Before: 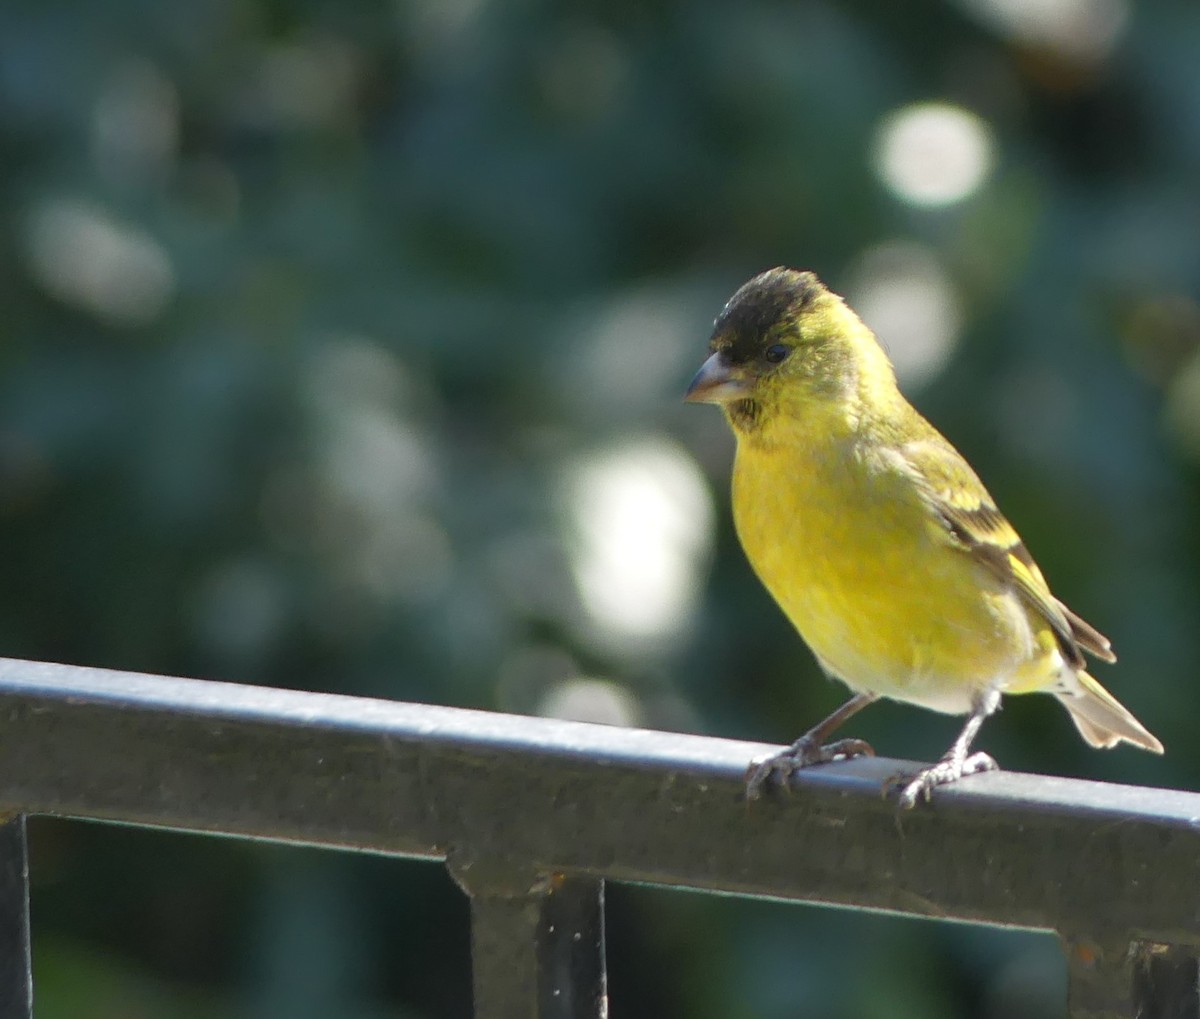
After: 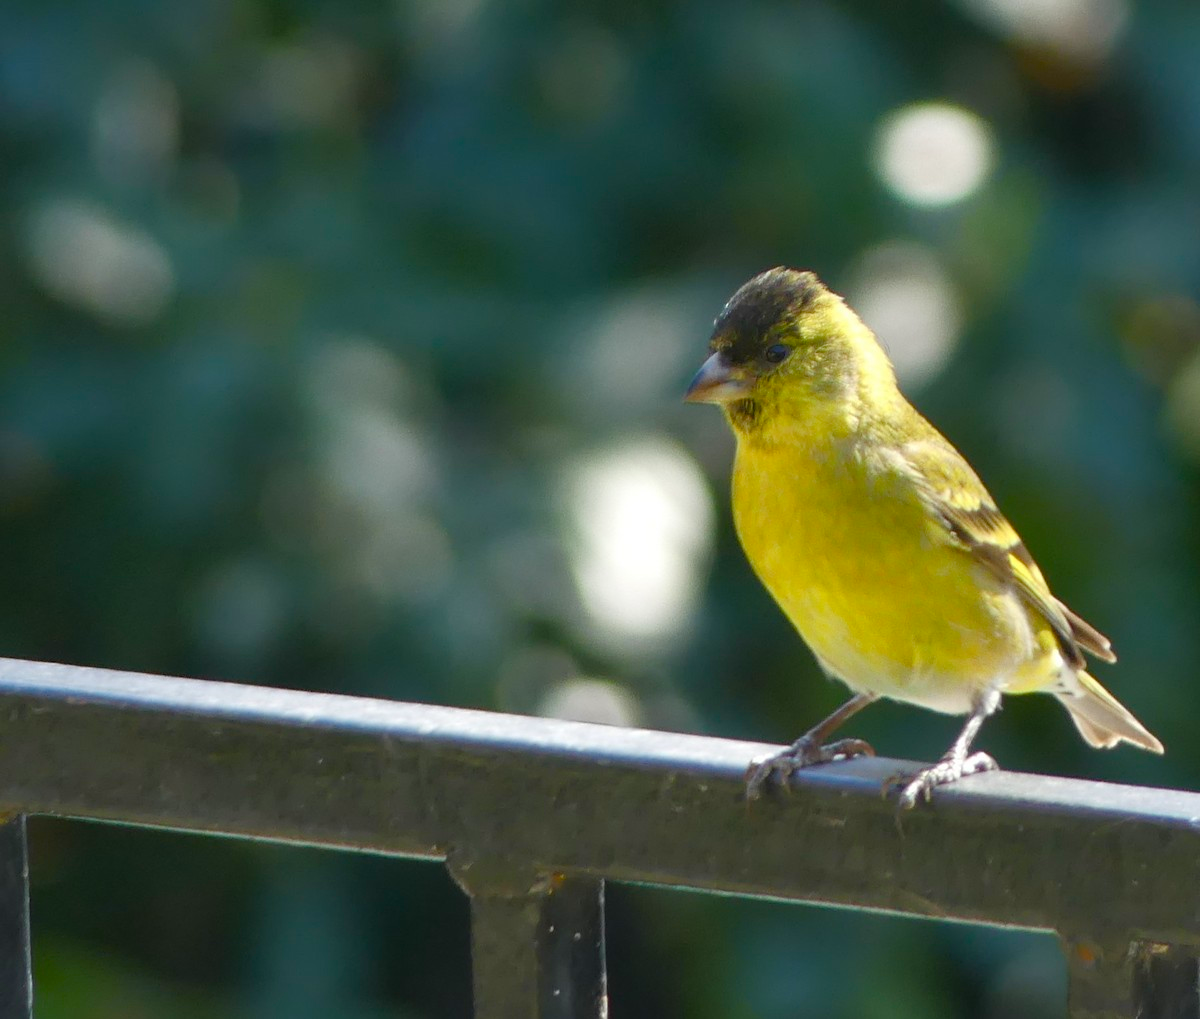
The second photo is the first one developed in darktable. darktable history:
color balance rgb: linear chroma grading › shadows 31.34%, linear chroma grading › global chroma -2.037%, linear chroma grading › mid-tones 4.012%, perceptual saturation grading › global saturation 1.114%, perceptual saturation grading › highlights -1.28%, perceptual saturation grading › mid-tones 3.788%, perceptual saturation grading › shadows 9.088%, global vibrance 20%
